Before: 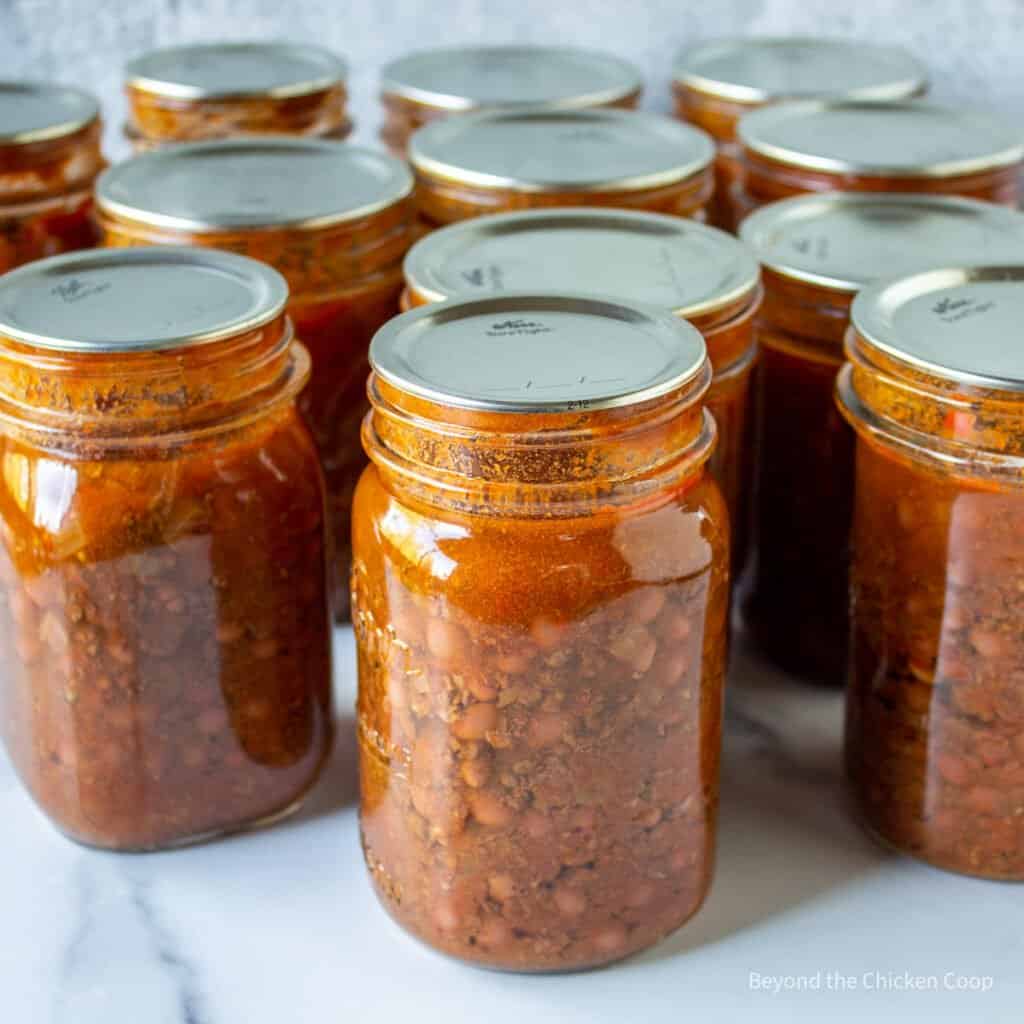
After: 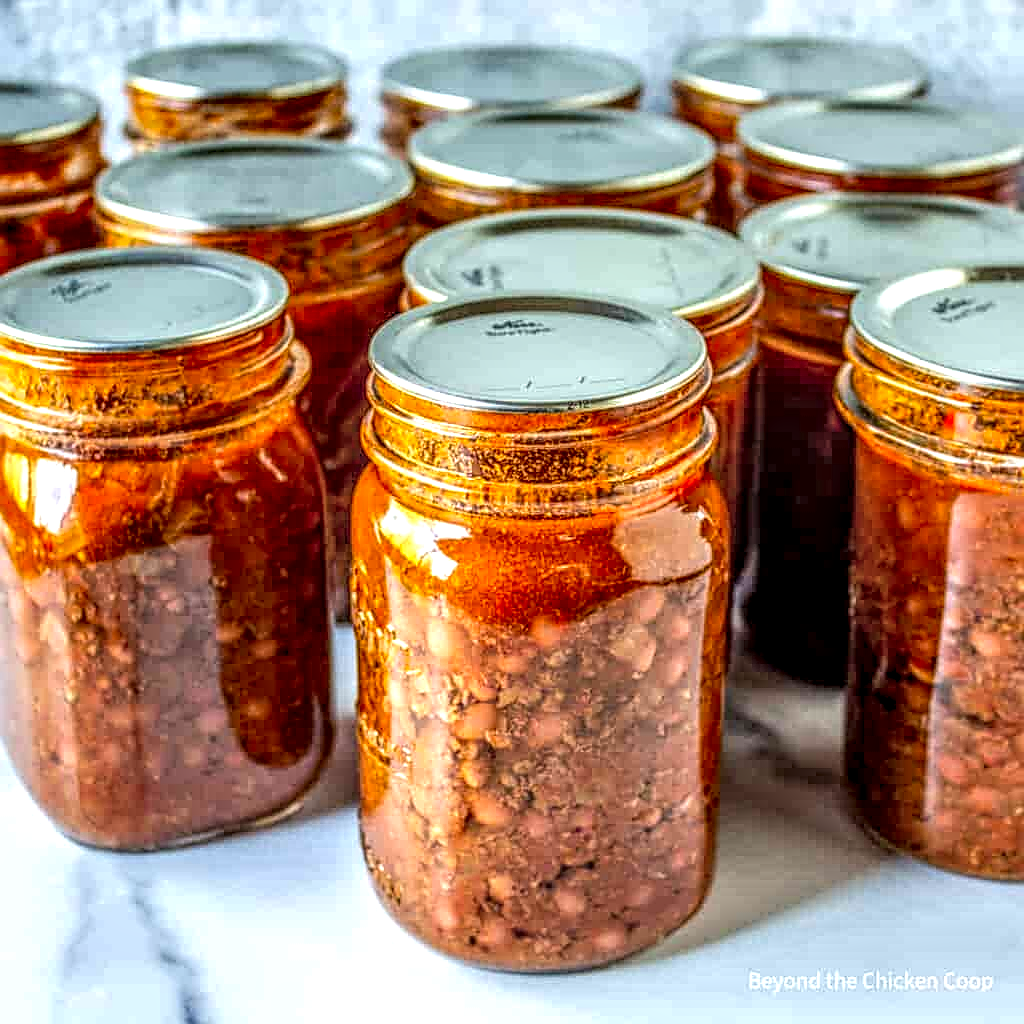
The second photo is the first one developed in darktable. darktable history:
contrast brightness saturation: contrast 0.066, brightness 0.174, saturation 0.405
sharpen: amount 0.496
local contrast: highlights 6%, shadows 3%, detail 299%, midtone range 0.302
